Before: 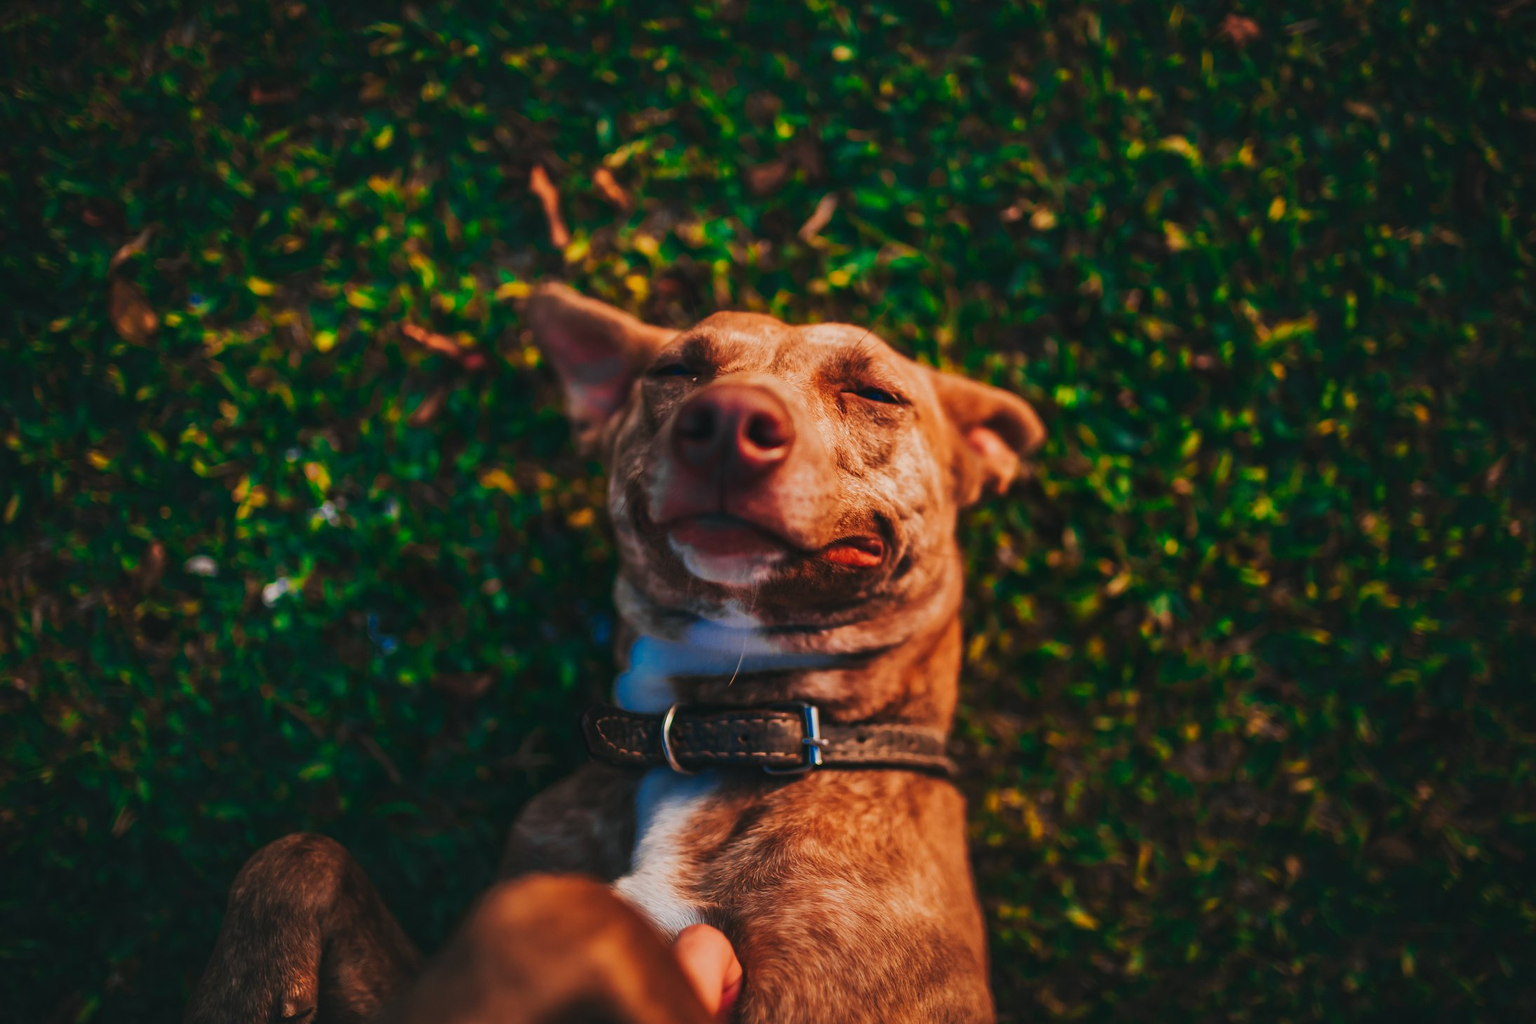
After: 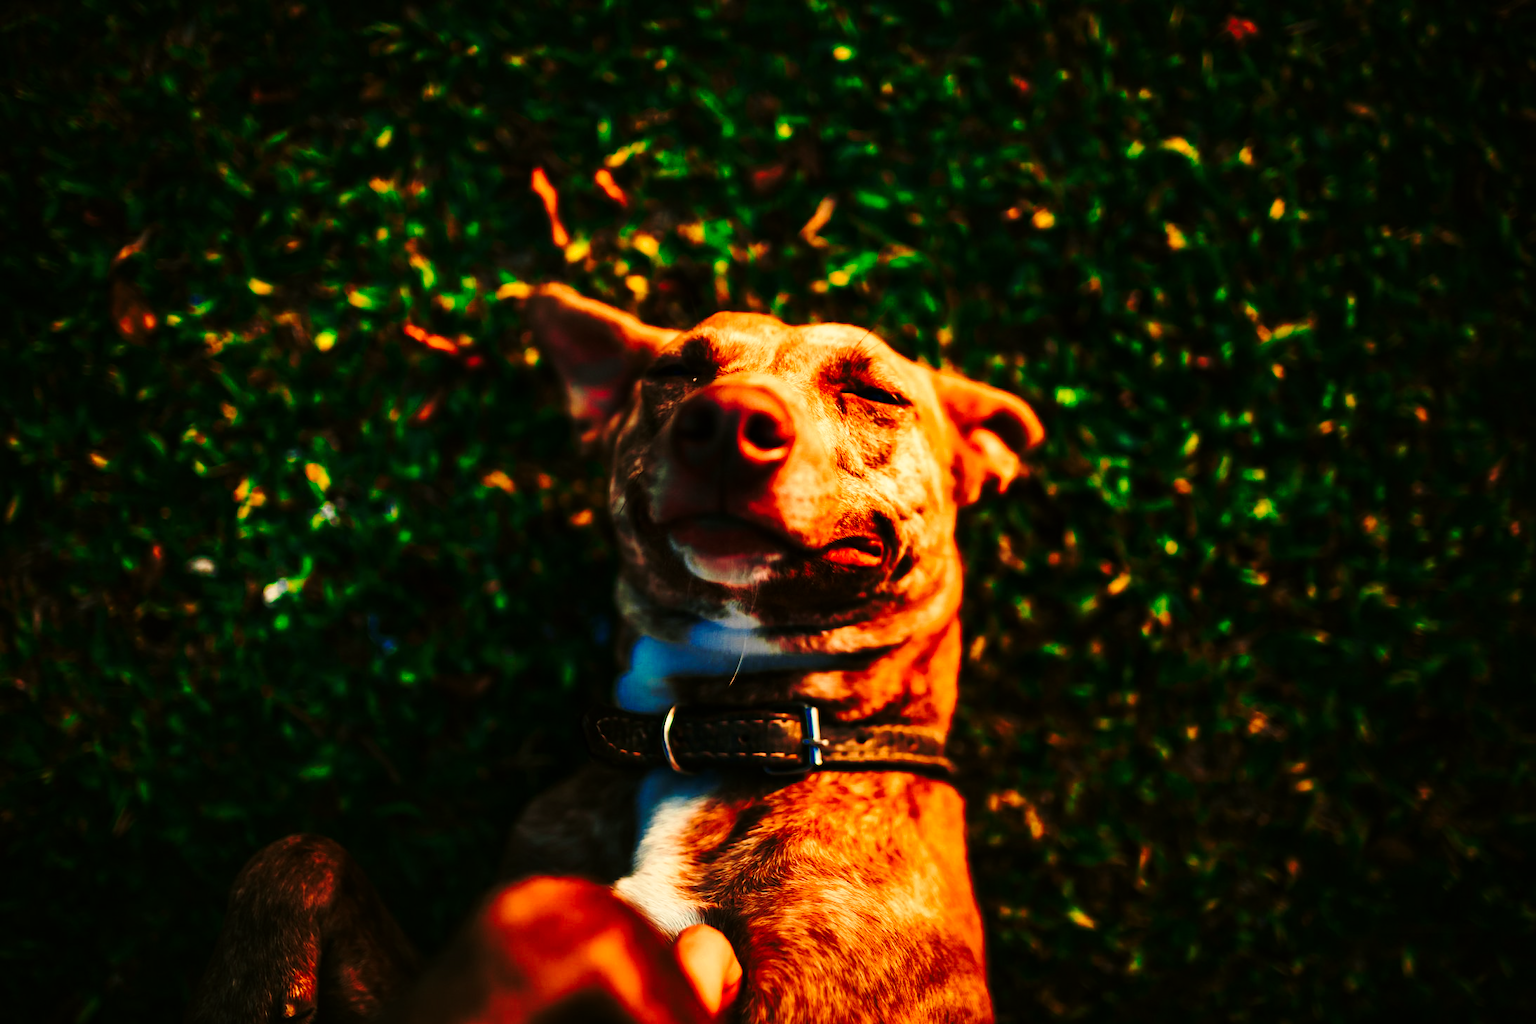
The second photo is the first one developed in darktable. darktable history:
color balance: mode lift, gamma, gain (sRGB), lift [1.014, 0.966, 0.918, 0.87], gamma [0.86, 0.734, 0.918, 0.976], gain [1.063, 1.13, 1.063, 0.86]
base curve: curves: ch0 [(0, 0) (0.032, 0.037) (0.105, 0.228) (0.435, 0.76) (0.856, 0.983) (1, 1)], preserve colors none
